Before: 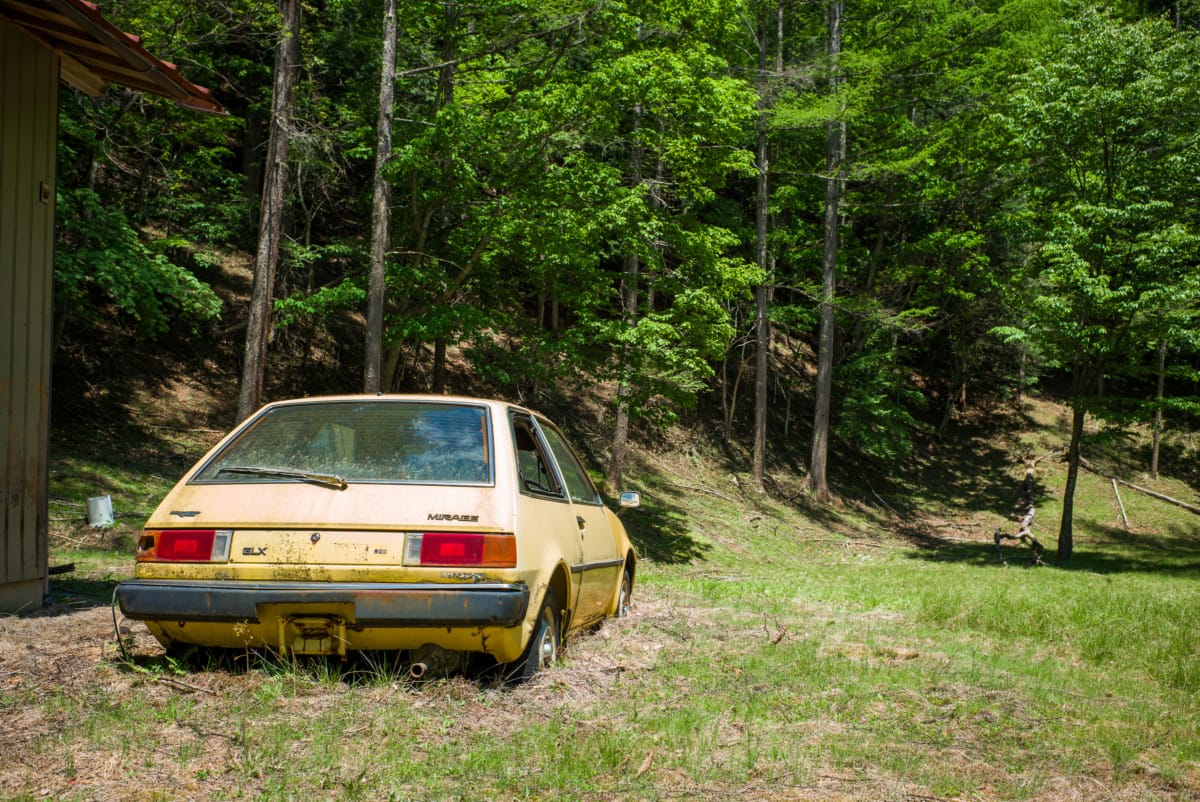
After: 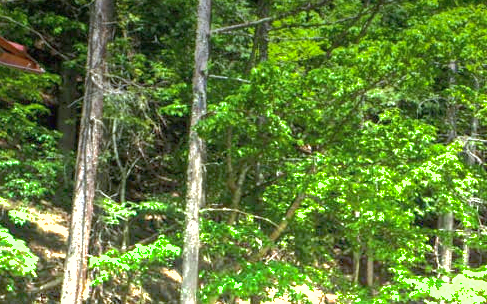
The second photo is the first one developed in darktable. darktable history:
tone equalizer: -8 EV -0.002 EV, -7 EV 0.005 EV, -6 EV -0.008 EV, -5 EV 0.007 EV, -4 EV -0.042 EV, -3 EV -0.233 EV, -2 EV -0.662 EV, -1 EV -0.983 EV, +0 EV -0.969 EV, smoothing diameter 2%, edges refinement/feathering 20, mask exposure compensation -1.57 EV, filter diffusion 5
crop: left 15.452%, top 5.459%, right 43.956%, bottom 56.62%
shadows and highlights: on, module defaults
exposure: black level correction 0, exposure 1.1 EV, compensate exposure bias true, compensate highlight preservation false
white balance: red 0.954, blue 1.079
graduated density: density -3.9 EV
